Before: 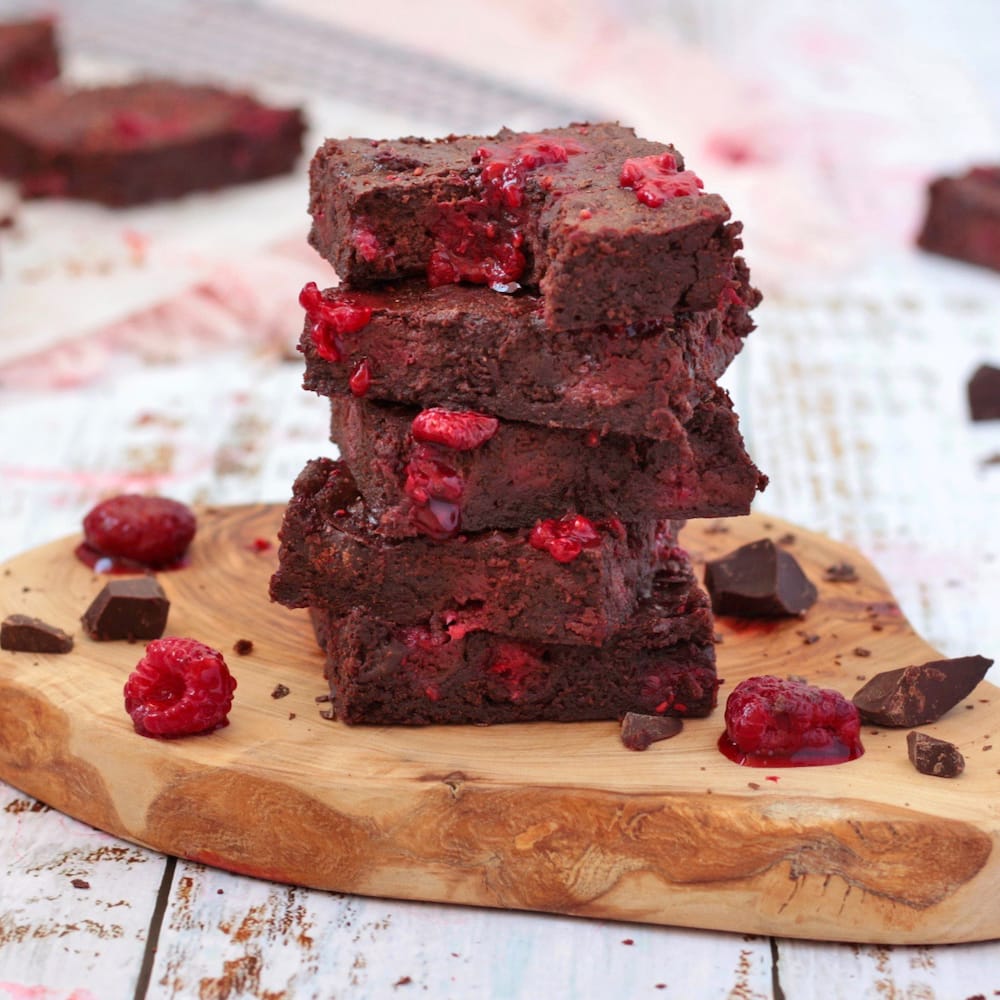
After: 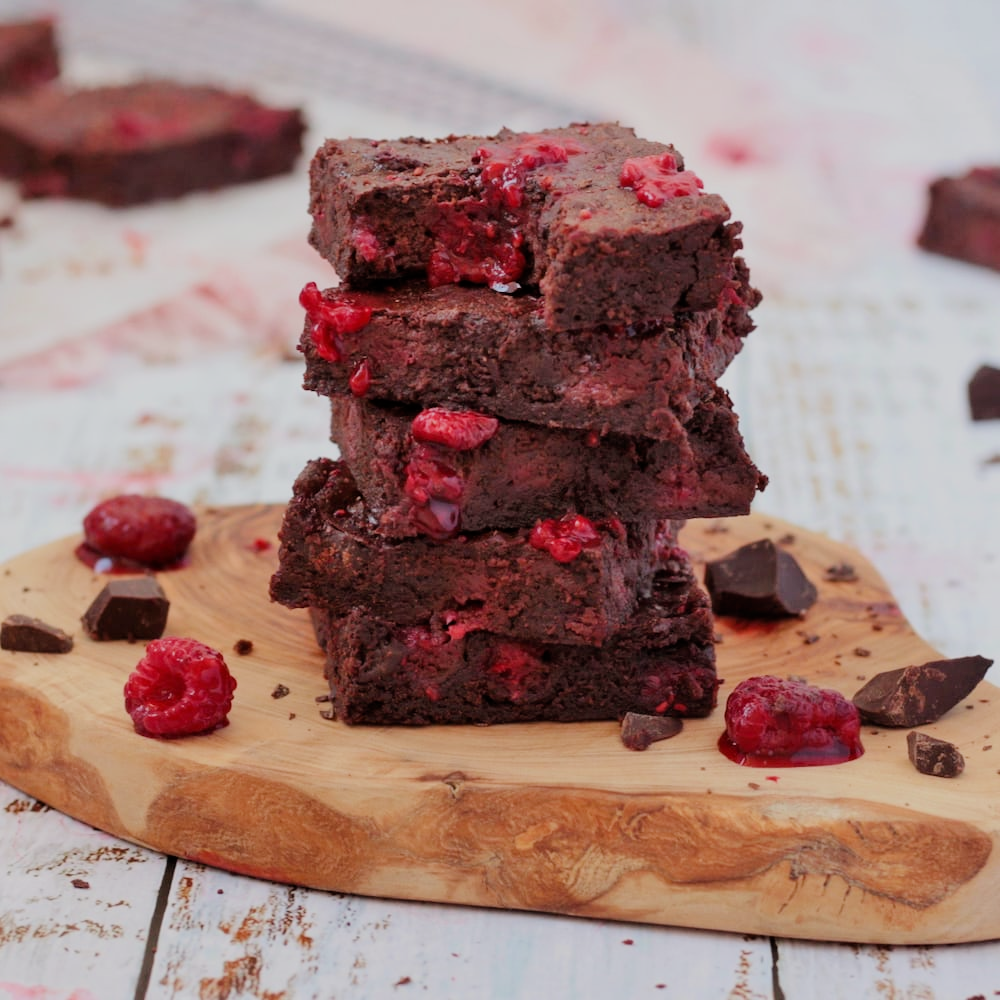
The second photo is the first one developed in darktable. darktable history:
color balance: mode lift, gamma, gain (sRGB)
filmic rgb: black relative exposure -7.65 EV, white relative exposure 4.56 EV, hardness 3.61
